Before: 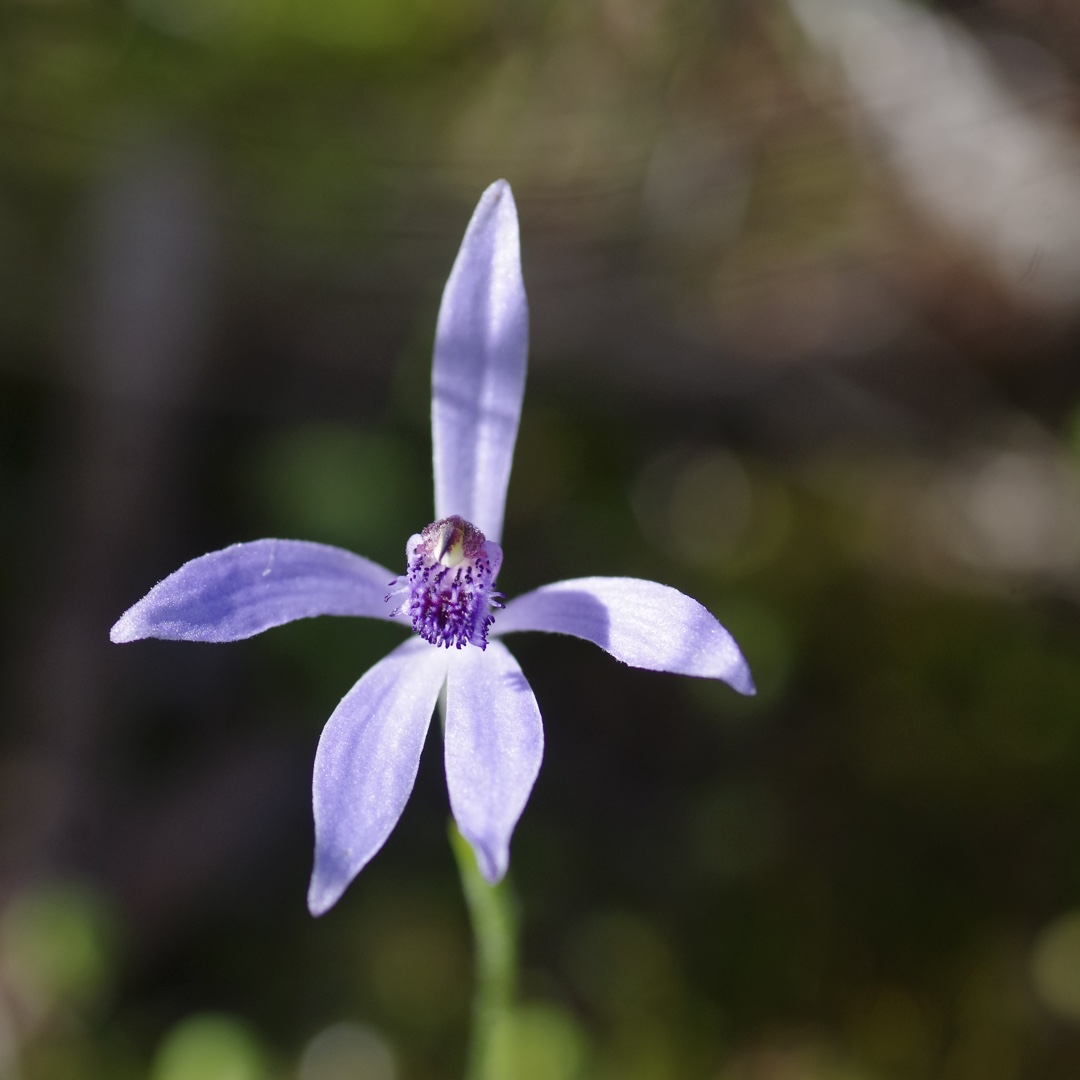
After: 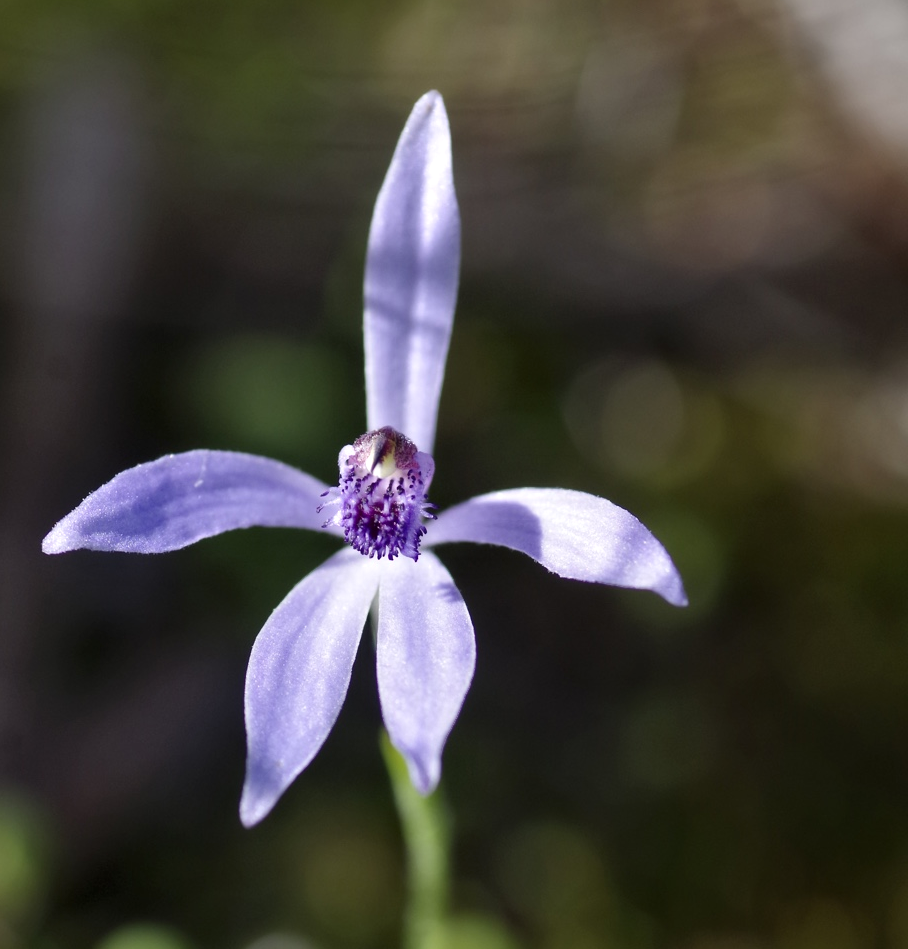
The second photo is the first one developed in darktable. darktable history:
crop: left 6.383%, top 8.3%, right 9.532%, bottom 3.811%
contrast equalizer: octaves 7, y [[0.514, 0.573, 0.581, 0.508, 0.5, 0.5], [0.5 ×6], [0.5 ×6], [0 ×6], [0 ×6]]
